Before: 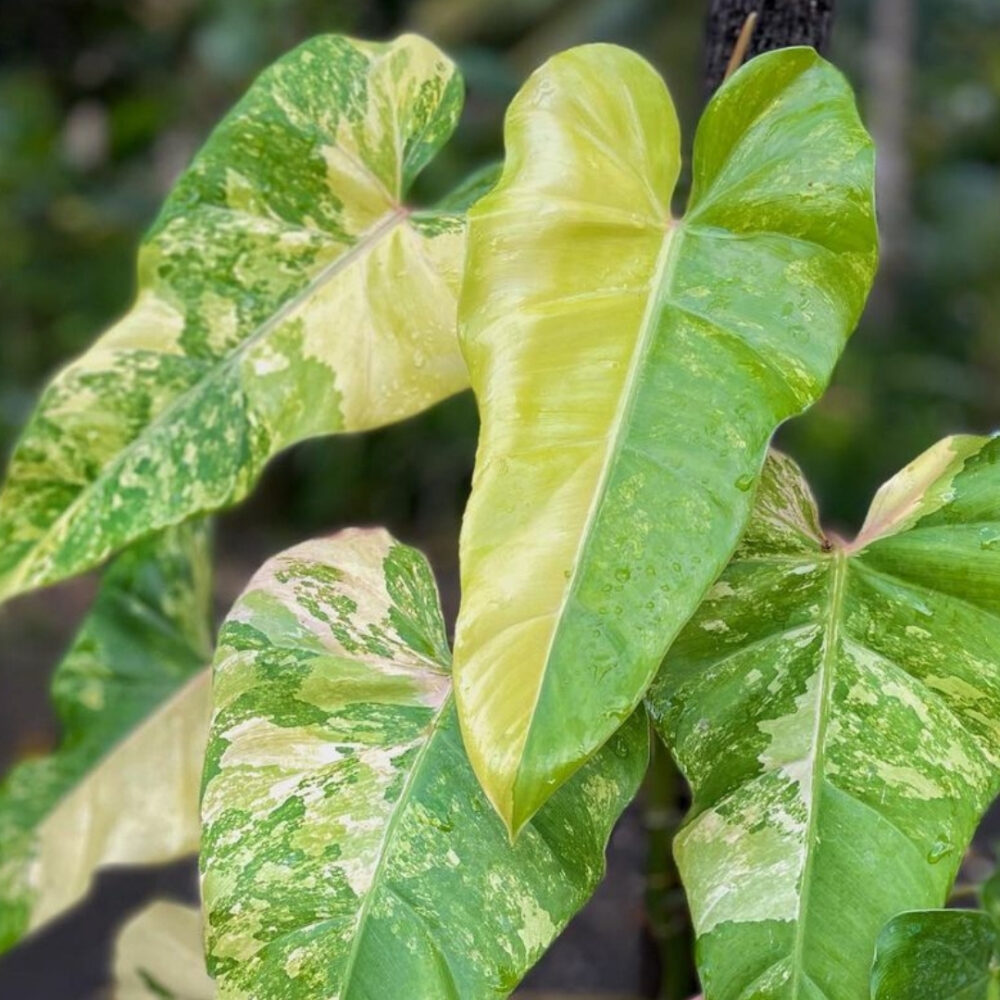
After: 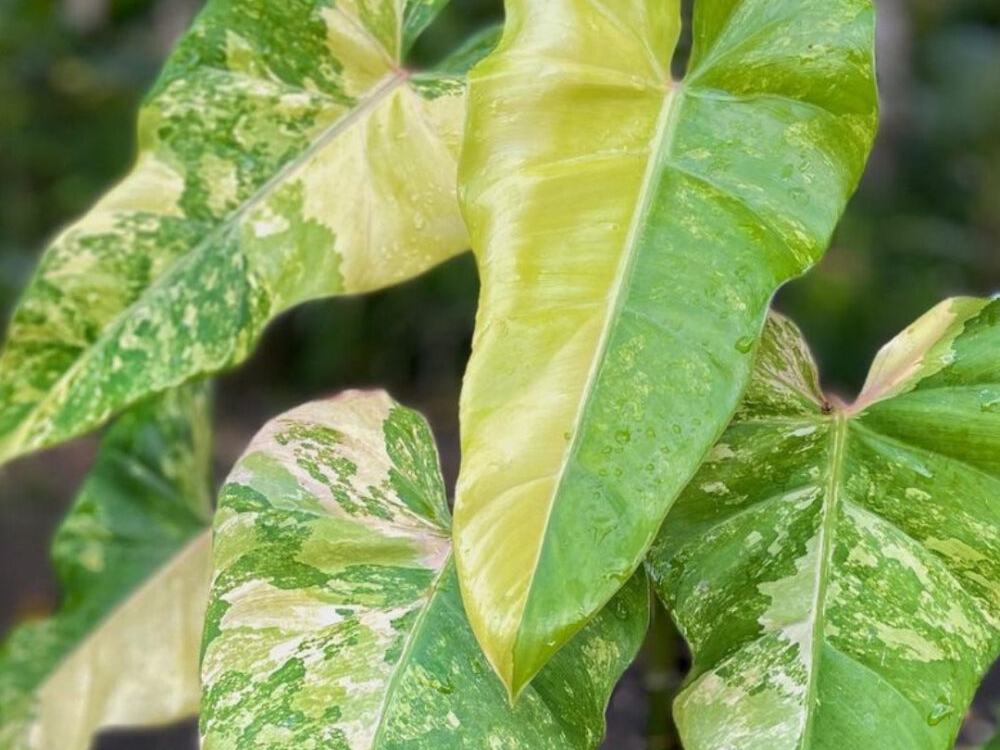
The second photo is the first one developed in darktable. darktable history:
rgb levels: preserve colors max RGB
crop: top 13.819%, bottom 11.169%
